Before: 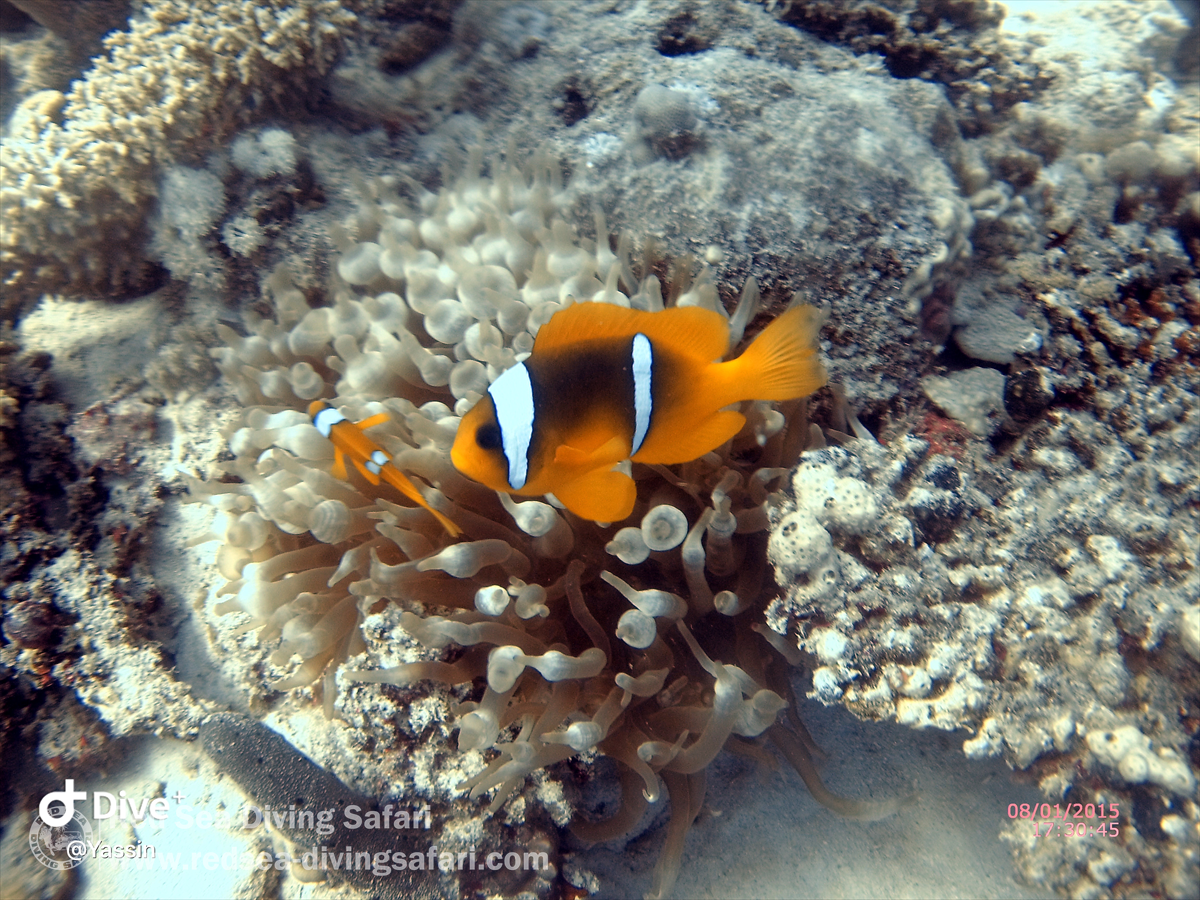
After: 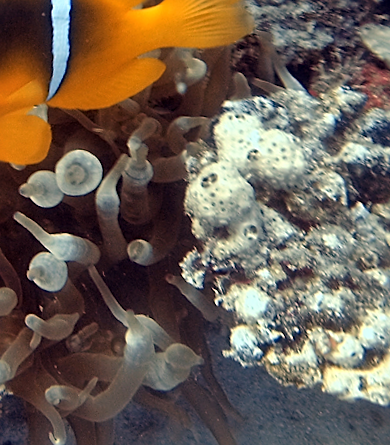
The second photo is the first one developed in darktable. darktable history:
shadows and highlights: shadows 35, highlights -35, soften with gaussian
crop: left 40.878%, top 39.176%, right 25.993%, bottom 3.081%
sharpen: on, module defaults
rotate and perspective: rotation 1.69°, lens shift (vertical) -0.023, lens shift (horizontal) -0.291, crop left 0.025, crop right 0.988, crop top 0.092, crop bottom 0.842
